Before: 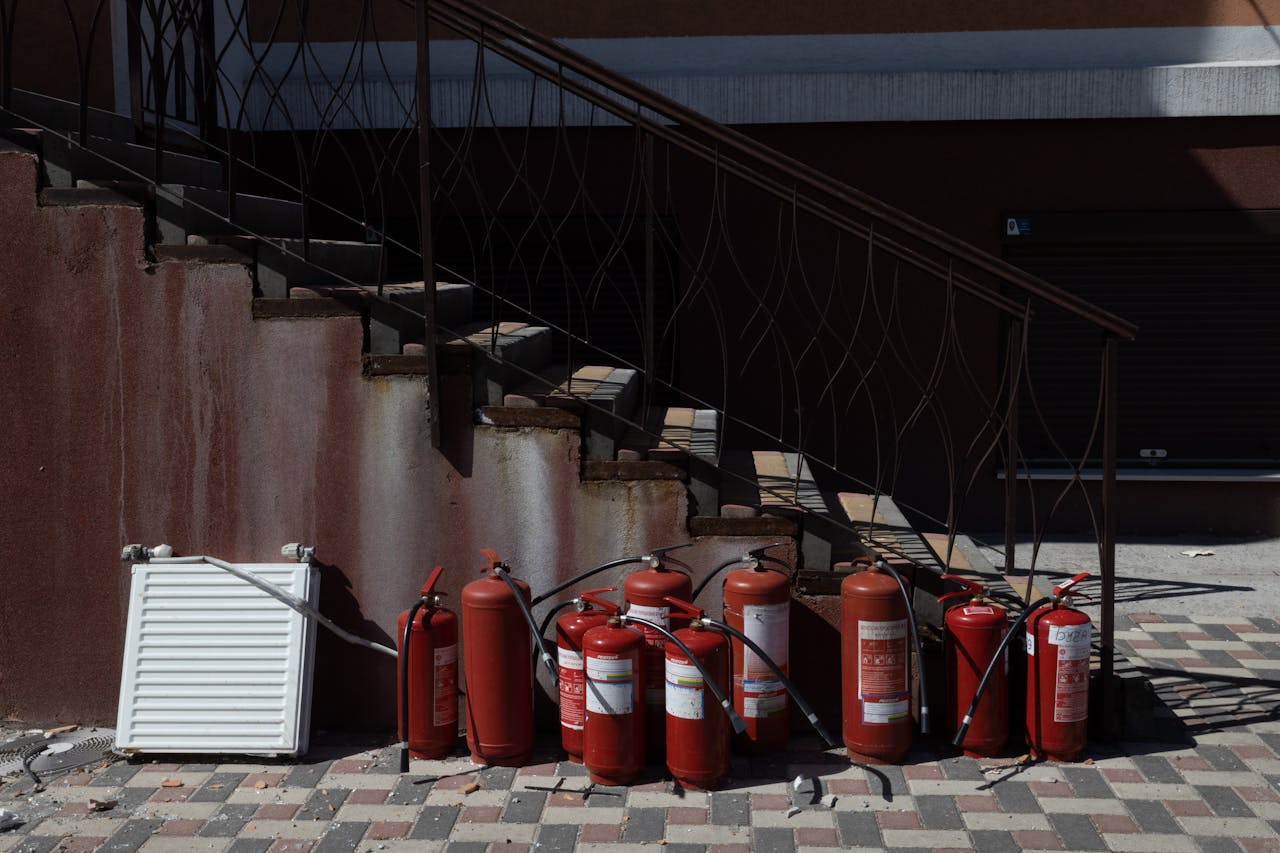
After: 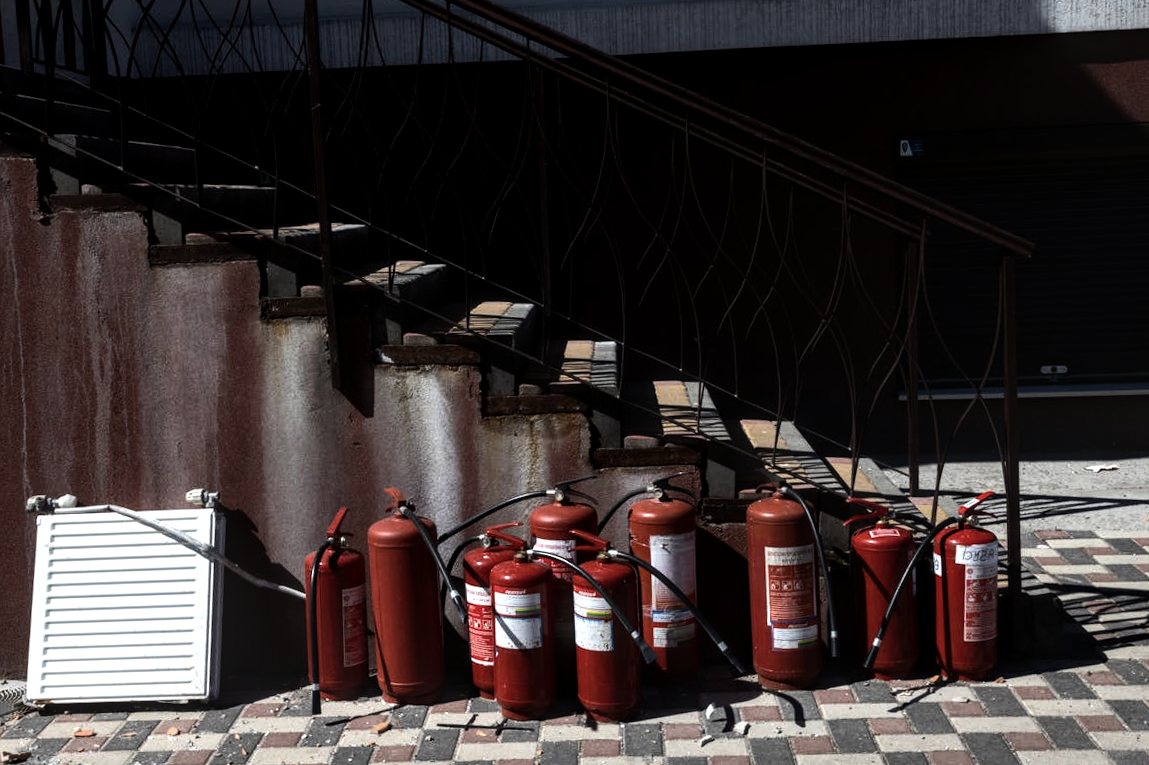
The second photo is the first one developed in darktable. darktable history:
local contrast: on, module defaults
crop and rotate: angle 1.96°, left 5.673%, top 5.673%
tone equalizer: -8 EV -1.08 EV, -7 EV -1.01 EV, -6 EV -0.867 EV, -5 EV -0.578 EV, -3 EV 0.578 EV, -2 EV 0.867 EV, -1 EV 1.01 EV, +0 EV 1.08 EV, edges refinement/feathering 500, mask exposure compensation -1.57 EV, preserve details no
